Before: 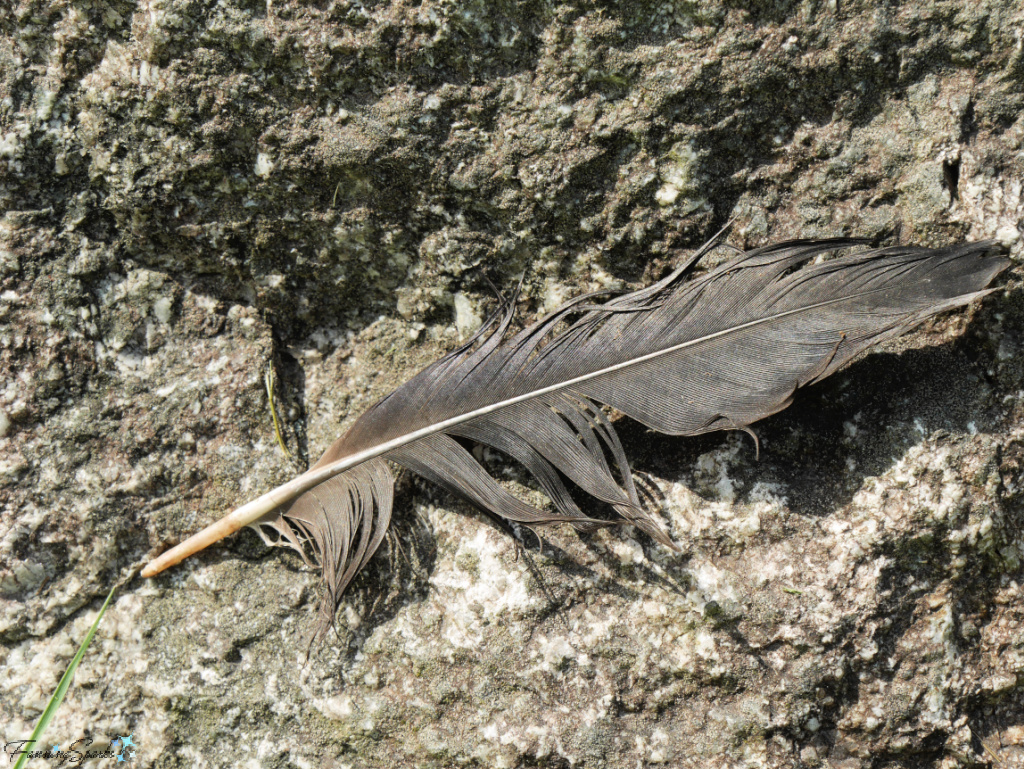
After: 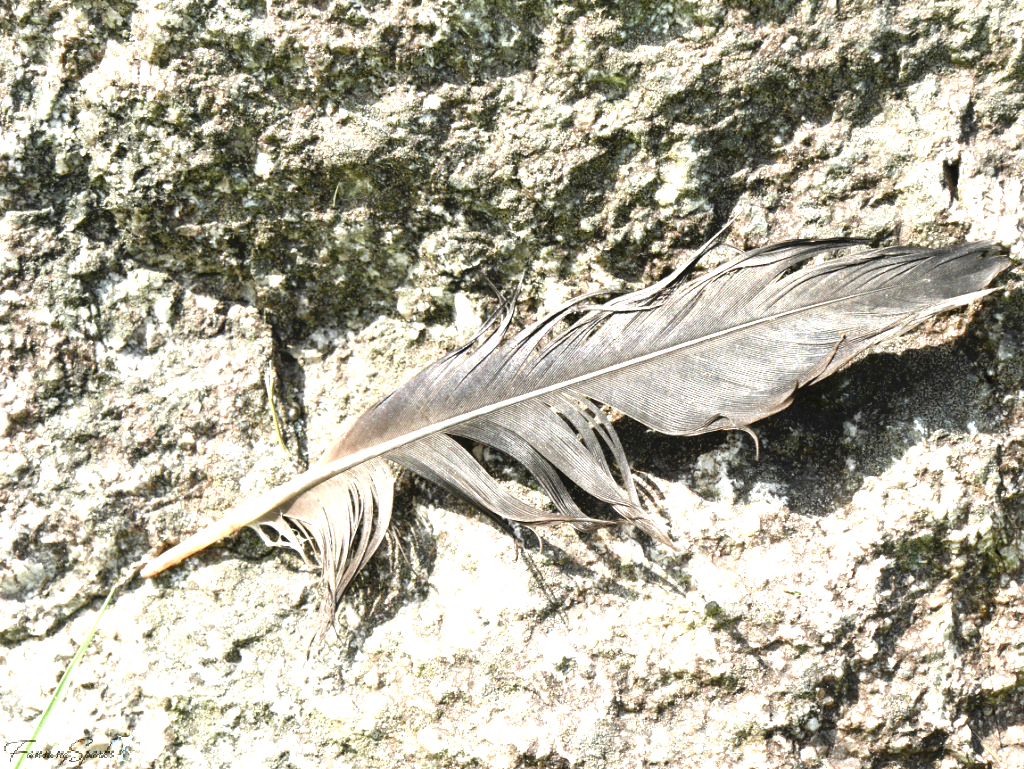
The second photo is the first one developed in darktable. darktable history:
color balance rgb: perceptual saturation grading › global saturation 20%, perceptual saturation grading › highlights -50%, perceptual saturation grading › shadows 30%
exposure: black level correction 0, exposure 1.5 EV, compensate exposure bias true, compensate highlight preservation false
